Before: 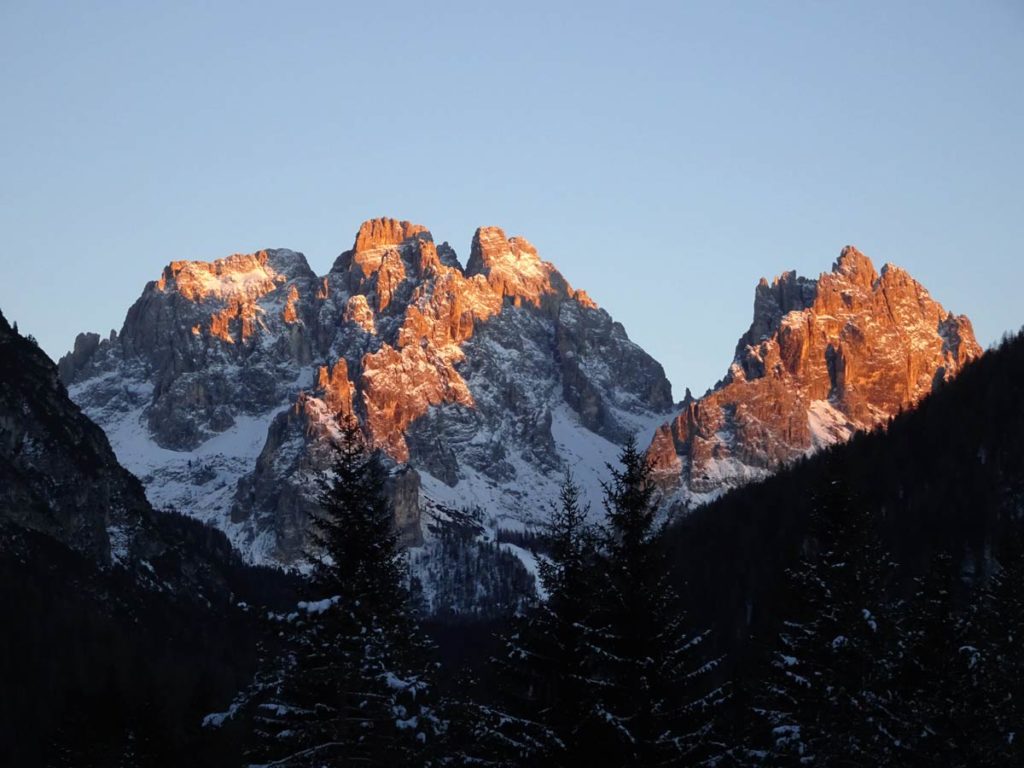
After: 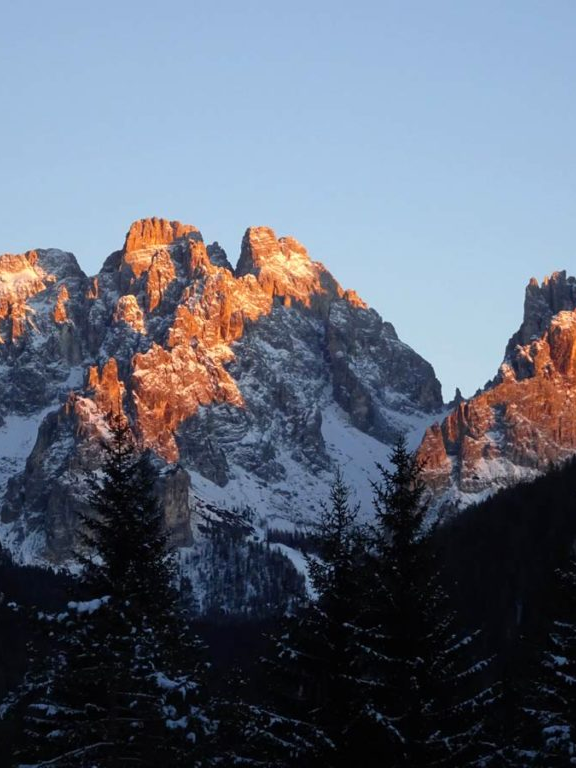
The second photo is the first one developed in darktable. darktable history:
crop and rotate: left 22.516%, right 21.234%
color contrast: green-magenta contrast 1.1, blue-yellow contrast 1.1, unbound 0
